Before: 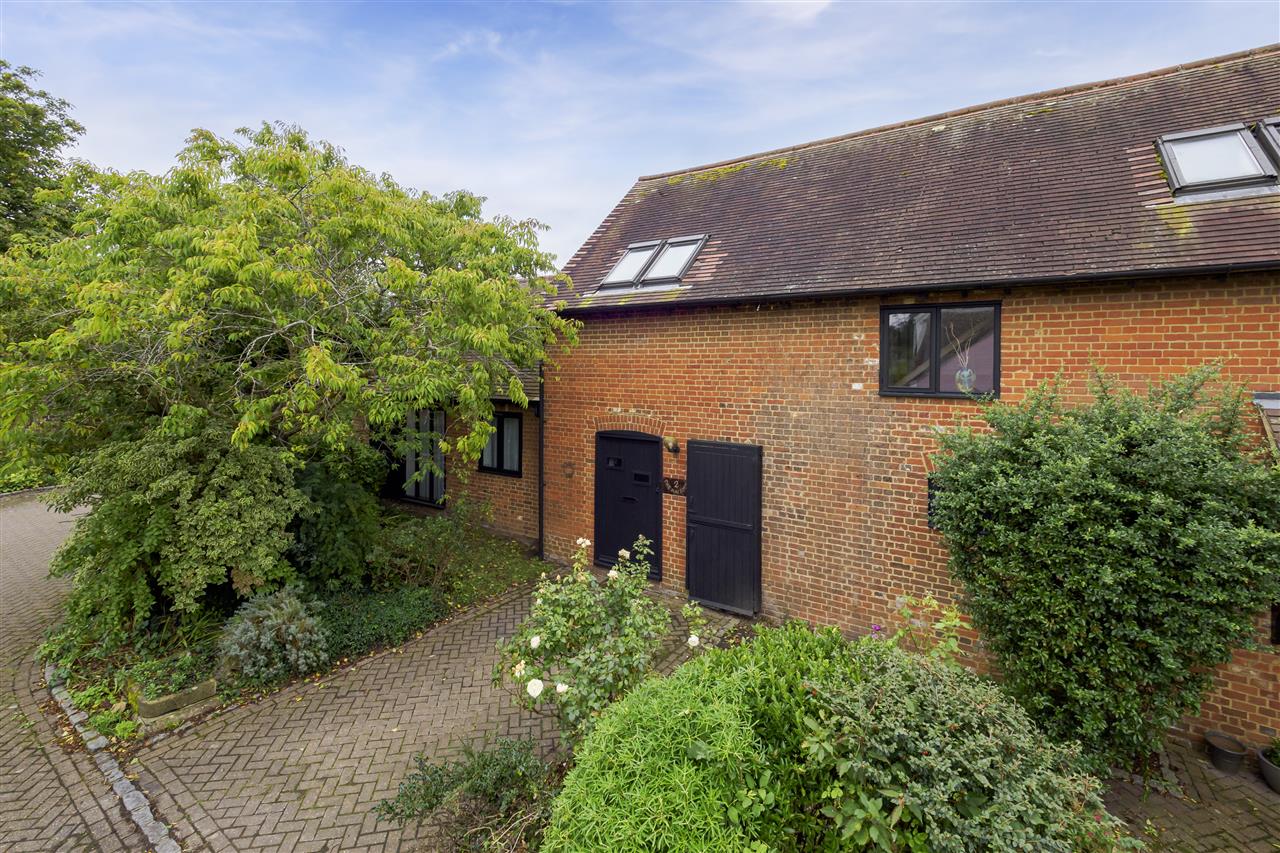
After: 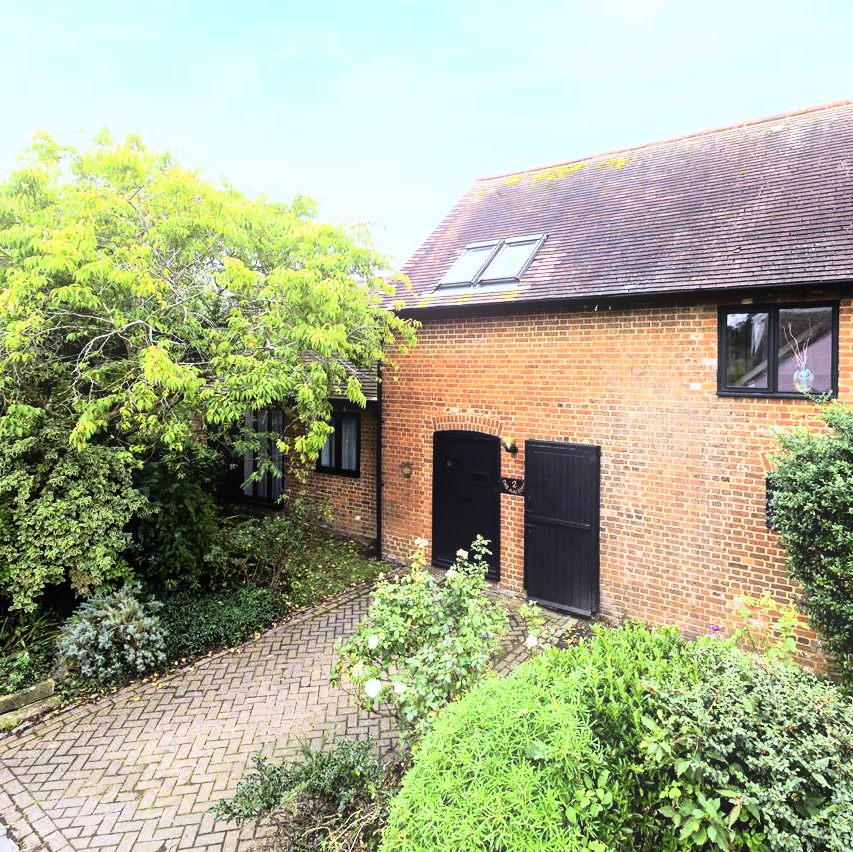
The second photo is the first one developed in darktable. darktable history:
bloom: size 15%, threshold 97%, strength 7%
white balance: red 0.988, blue 1.017
color calibration: illuminant as shot in camera, x 0.358, y 0.373, temperature 4628.91 K
crop and rotate: left 12.673%, right 20.66%
rgb curve: curves: ch0 [(0, 0) (0.21, 0.15) (0.24, 0.21) (0.5, 0.75) (0.75, 0.96) (0.89, 0.99) (1, 1)]; ch1 [(0, 0.02) (0.21, 0.13) (0.25, 0.2) (0.5, 0.67) (0.75, 0.9) (0.89, 0.97) (1, 1)]; ch2 [(0, 0.02) (0.21, 0.13) (0.25, 0.2) (0.5, 0.67) (0.75, 0.9) (0.89, 0.97) (1, 1)], compensate middle gray true
